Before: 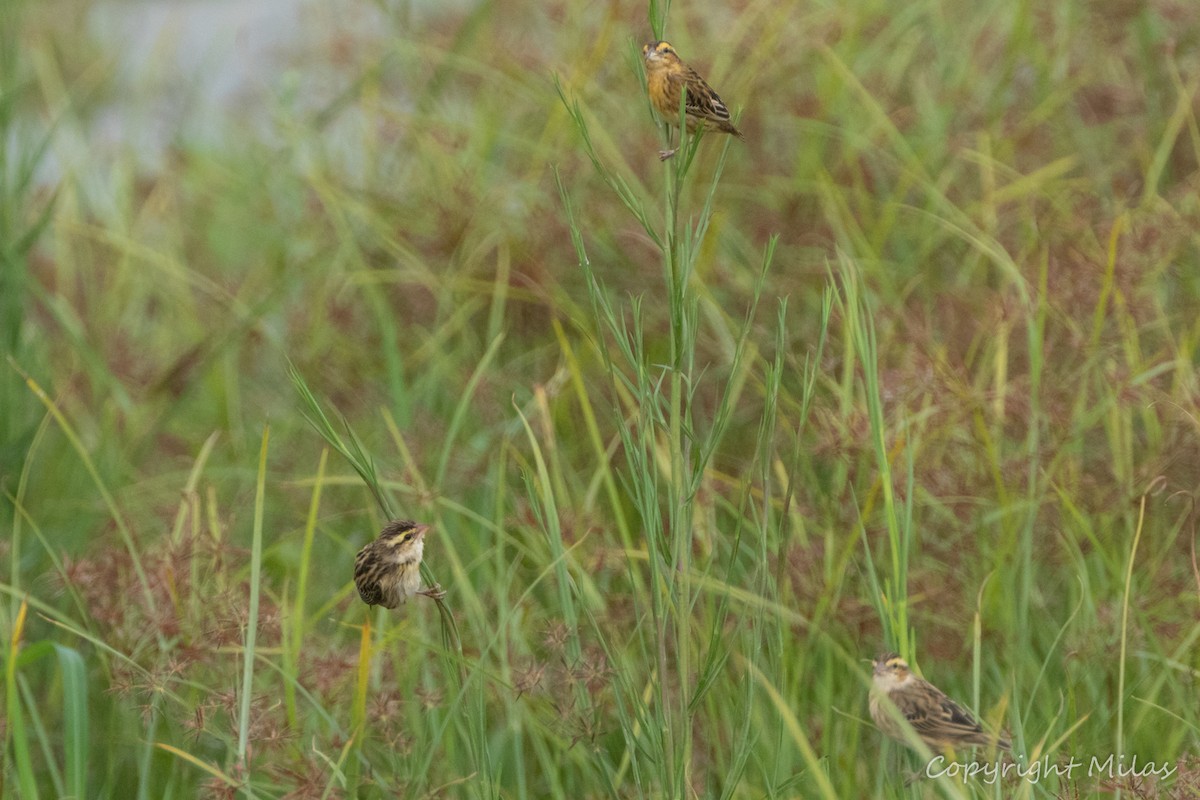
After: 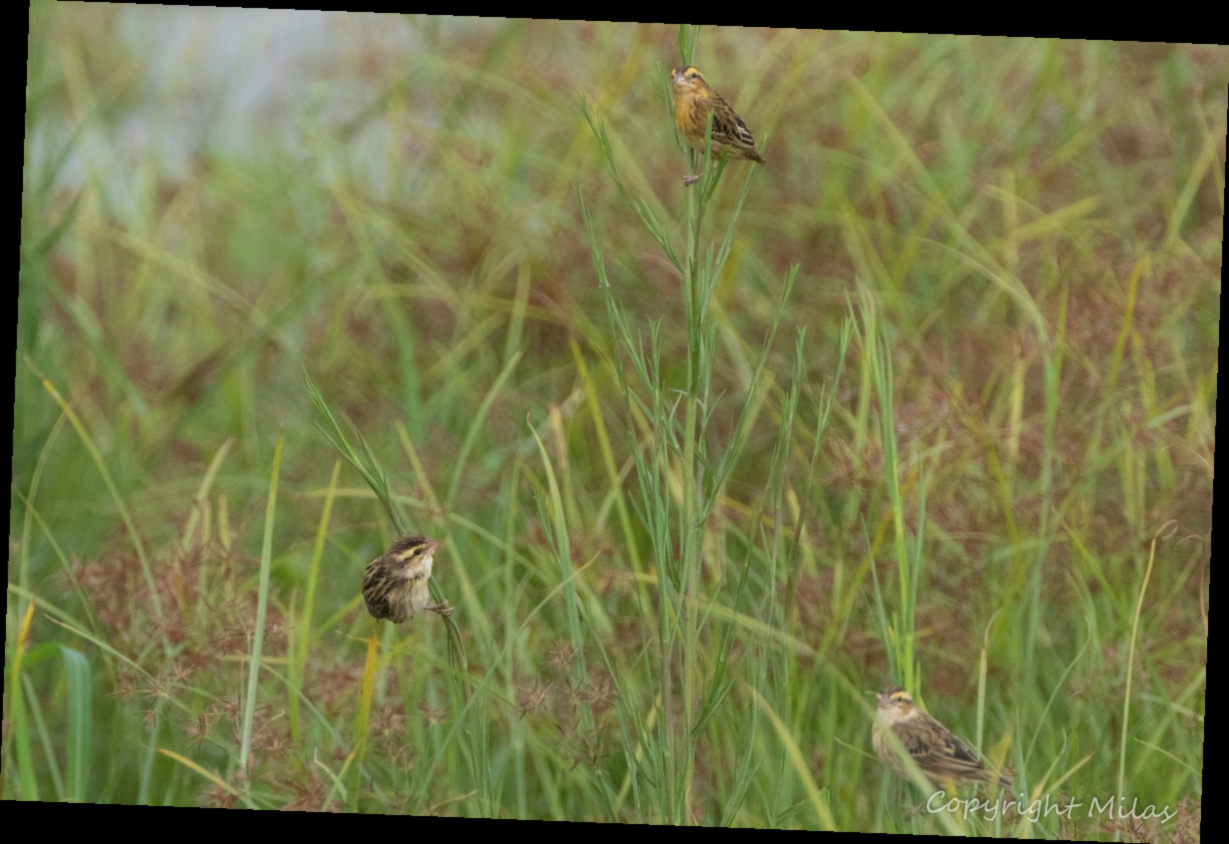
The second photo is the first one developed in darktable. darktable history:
rotate and perspective: rotation 2.17°, automatic cropping off
lowpass: radius 0.5, unbound 0
